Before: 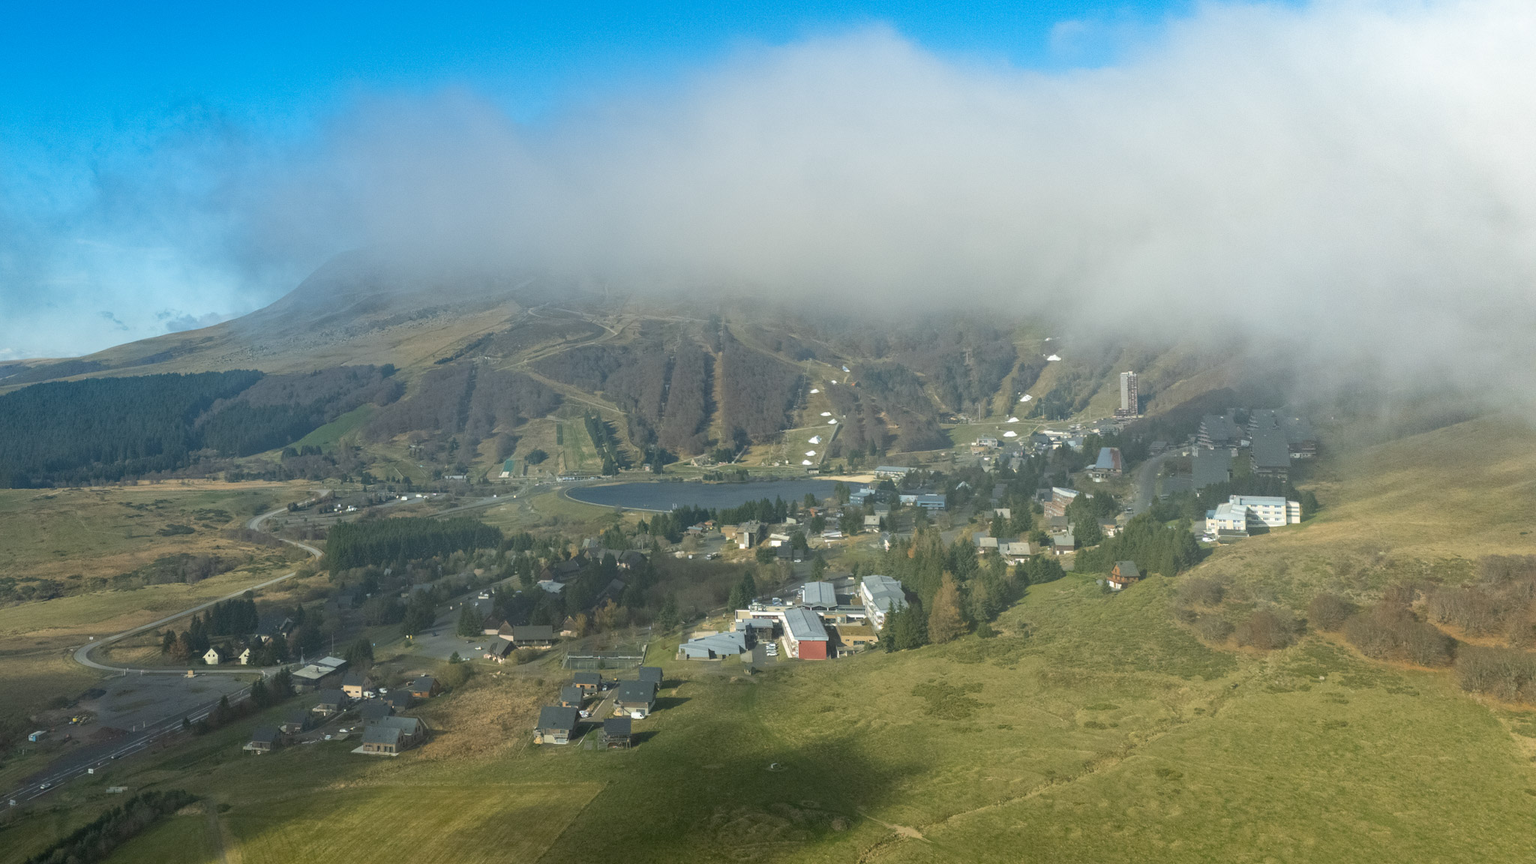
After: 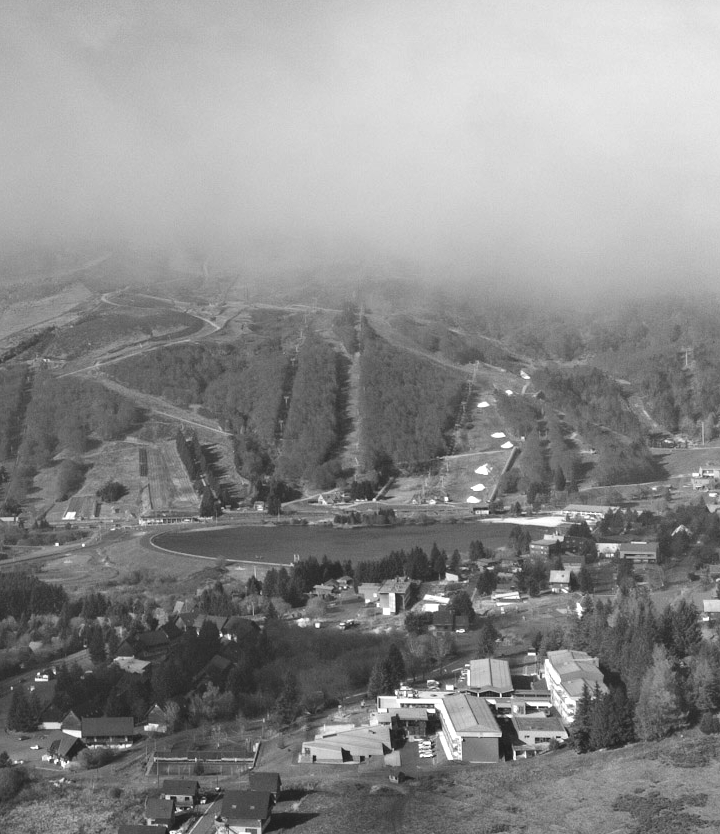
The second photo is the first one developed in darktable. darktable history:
tone equalizer: -8 EV -0.75 EV, -7 EV -0.7 EV, -6 EV -0.6 EV, -5 EV -0.4 EV, -3 EV 0.4 EV, -2 EV 0.6 EV, -1 EV 0.7 EV, +0 EV 0.75 EV, edges refinement/feathering 500, mask exposure compensation -1.57 EV, preserve details no
crop and rotate: left 29.476%, top 10.214%, right 35.32%, bottom 17.333%
monochrome: a 16.01, b -2.65, highlights 0.52
rgb curve: curves: ch0 [(0.123, 0.061) (0.995, 0.887)]; ch1 [(0.06, 0.116) (1, 0.906)]; ch2 [(0, 0) (0.824, 0.69) (1, 1)], mode RGB, independent channels, compensate middle gray true
color balance rgb: perceptual saturation grading › global saturation 25%, global vibrance 20%
white balance: emerald 1
contrast equalizer: y [[0.524, 0.538, 0.547, 0.548, 0.538, 0.524], [0.5 ×6], [0.5 ×6], [0 ×6], [0 ×6]]
